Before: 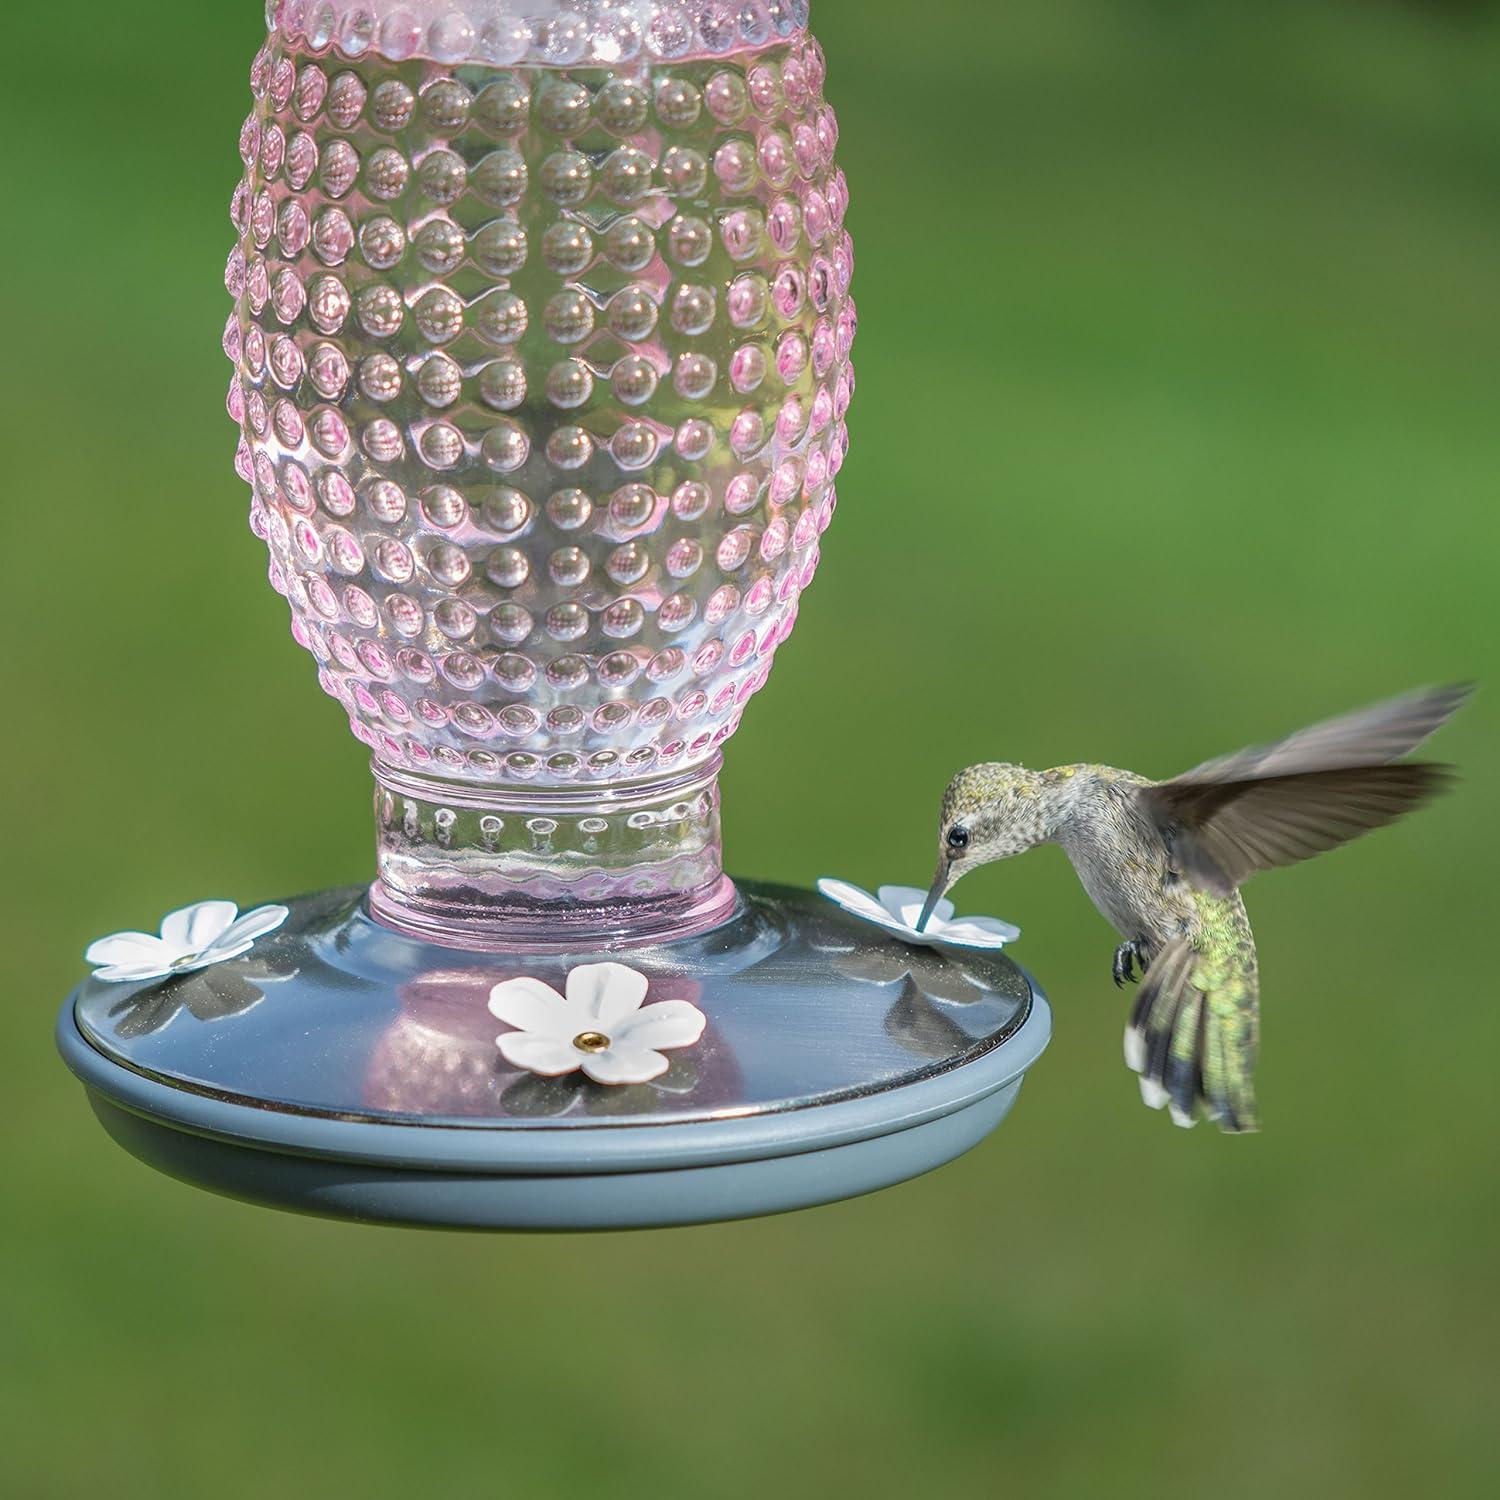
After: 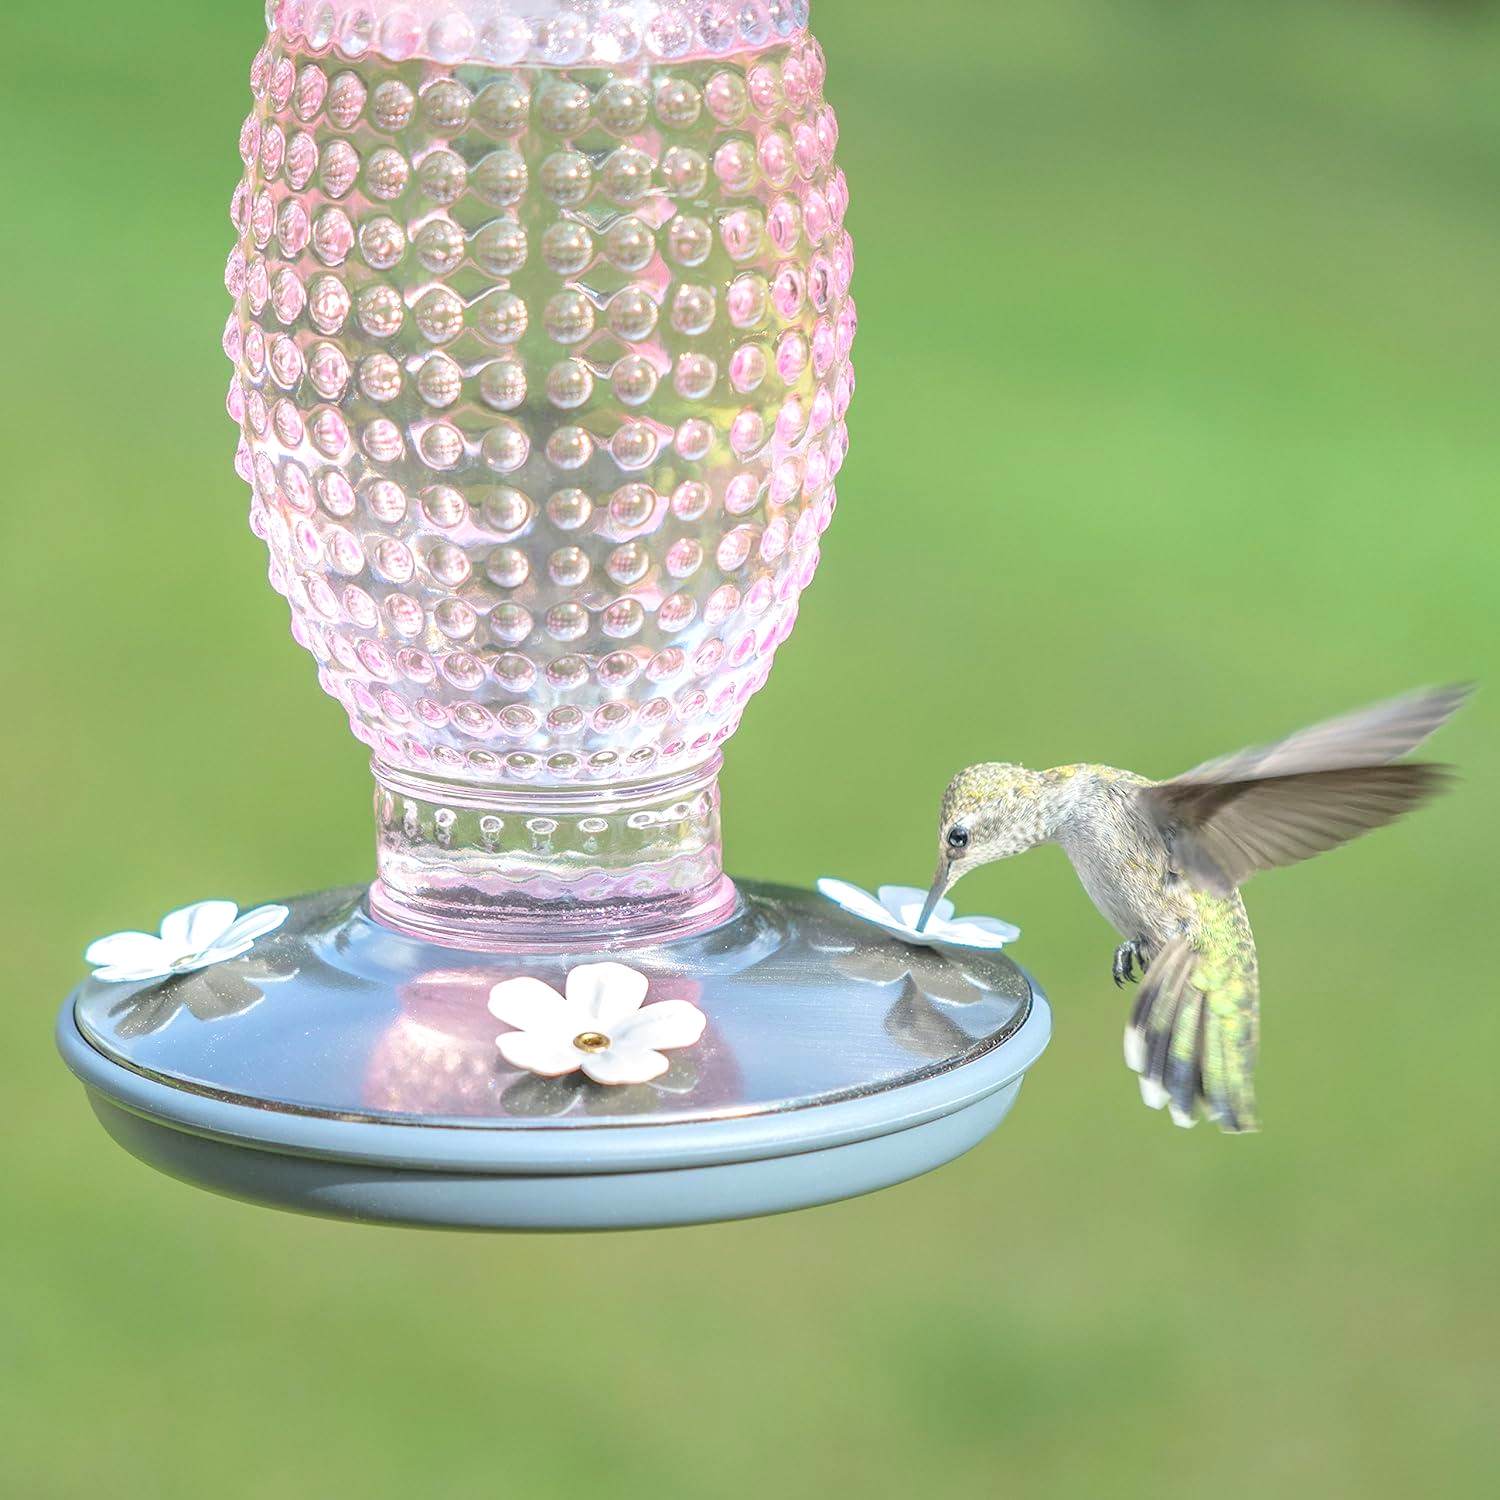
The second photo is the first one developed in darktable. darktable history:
contrast brightness saturation: brightness 0.273
exposure: black level correction 0.001, exposure 0.5 EV, compensate exposure bias true, compensate highlight preservation false
